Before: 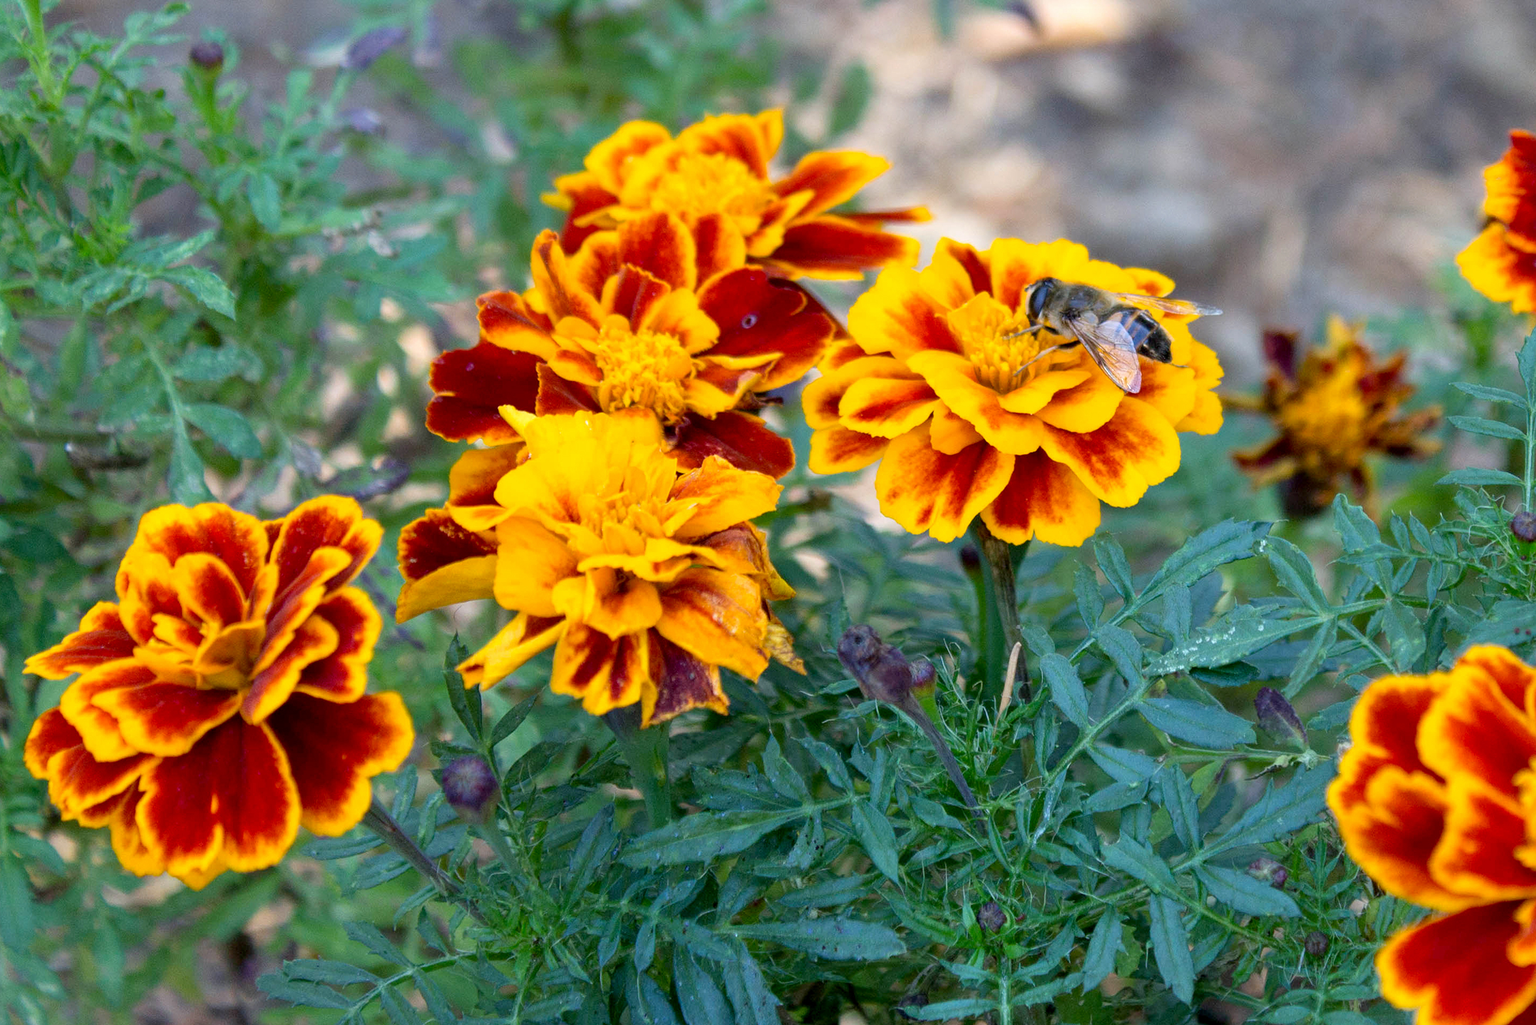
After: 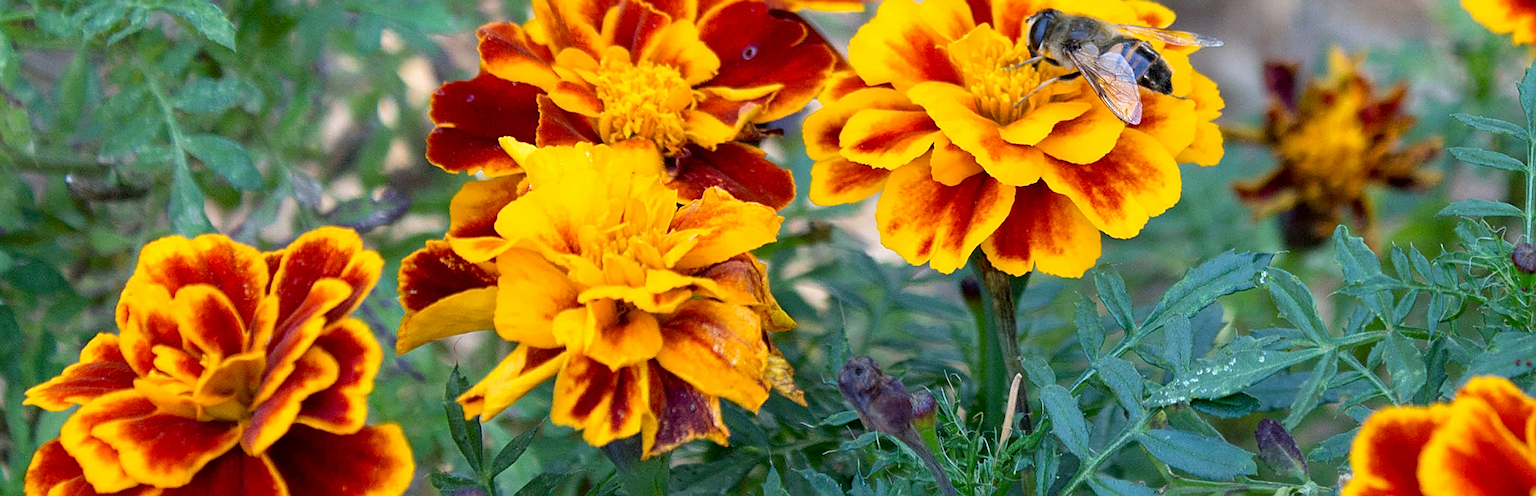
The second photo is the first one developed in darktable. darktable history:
crop and rotate: top 26.24%, bottom 25.262%
sharpen: amount 0.495
